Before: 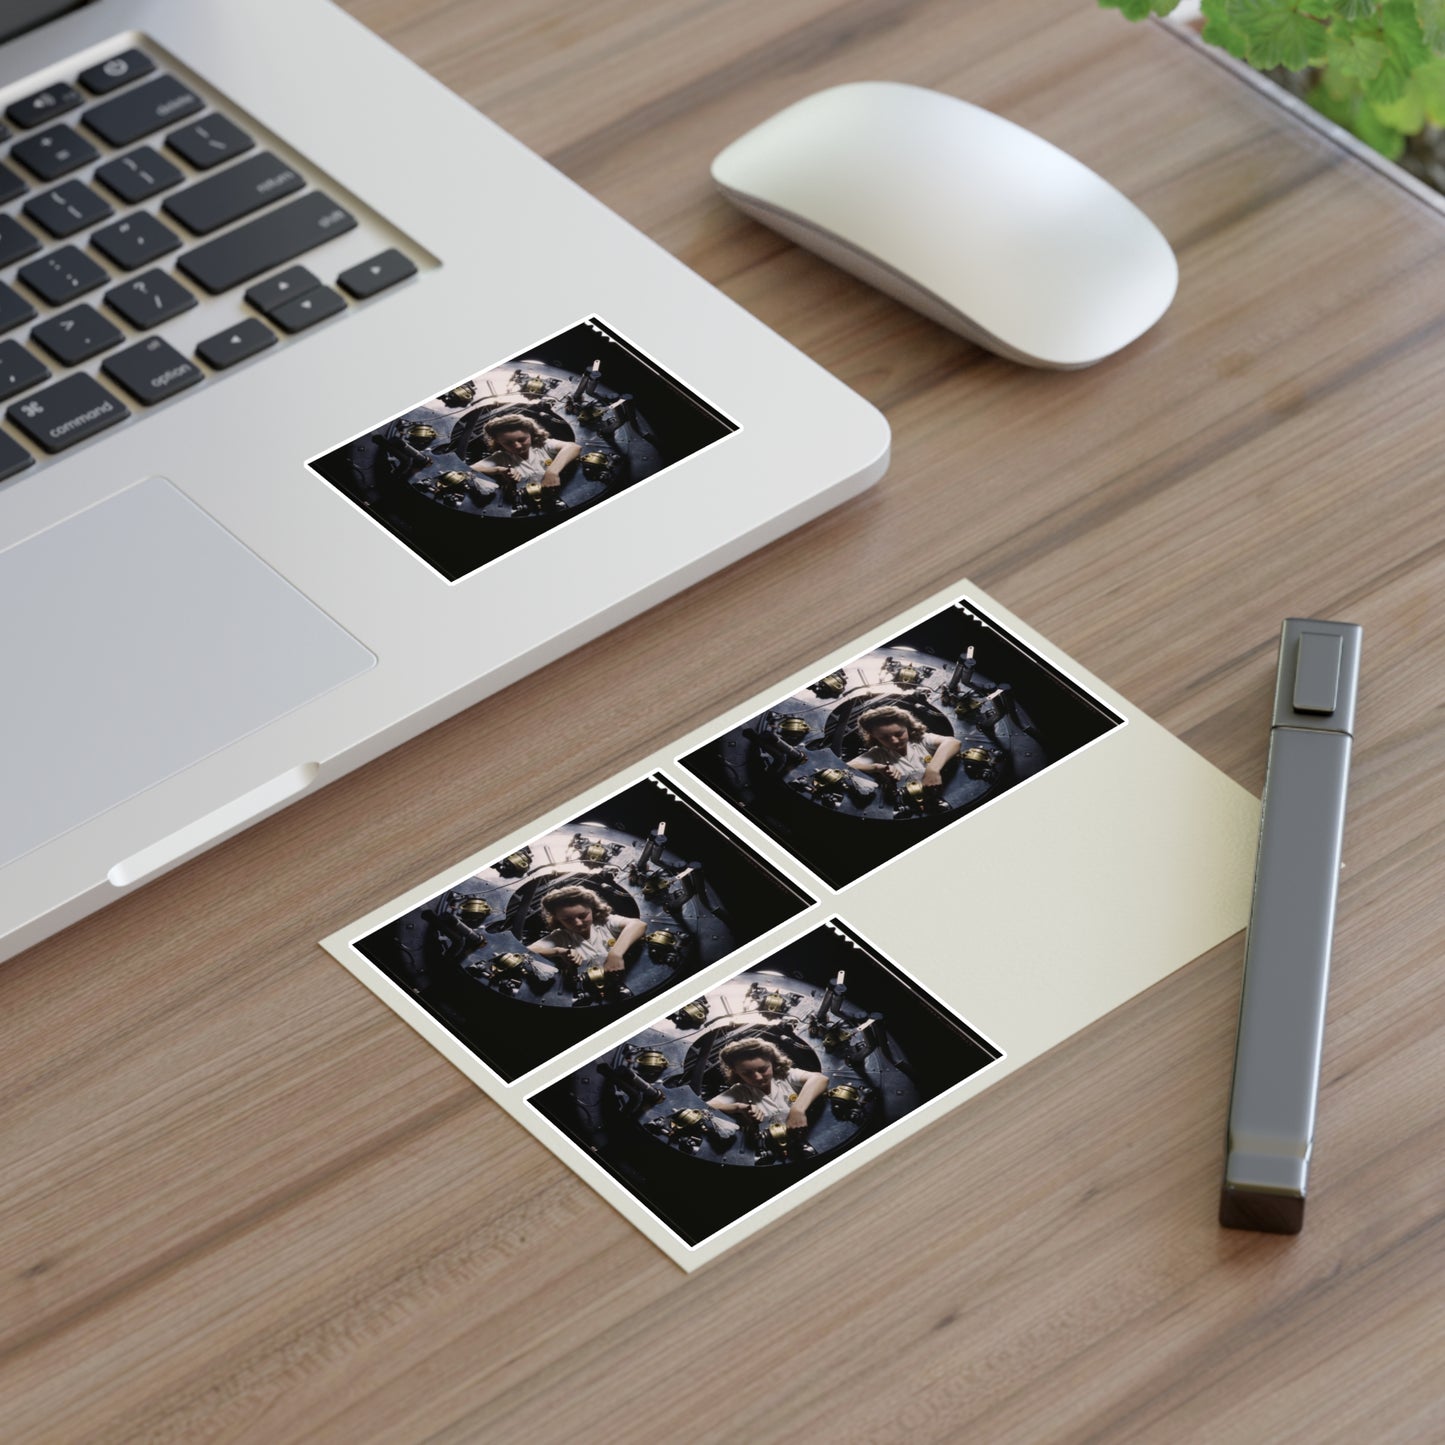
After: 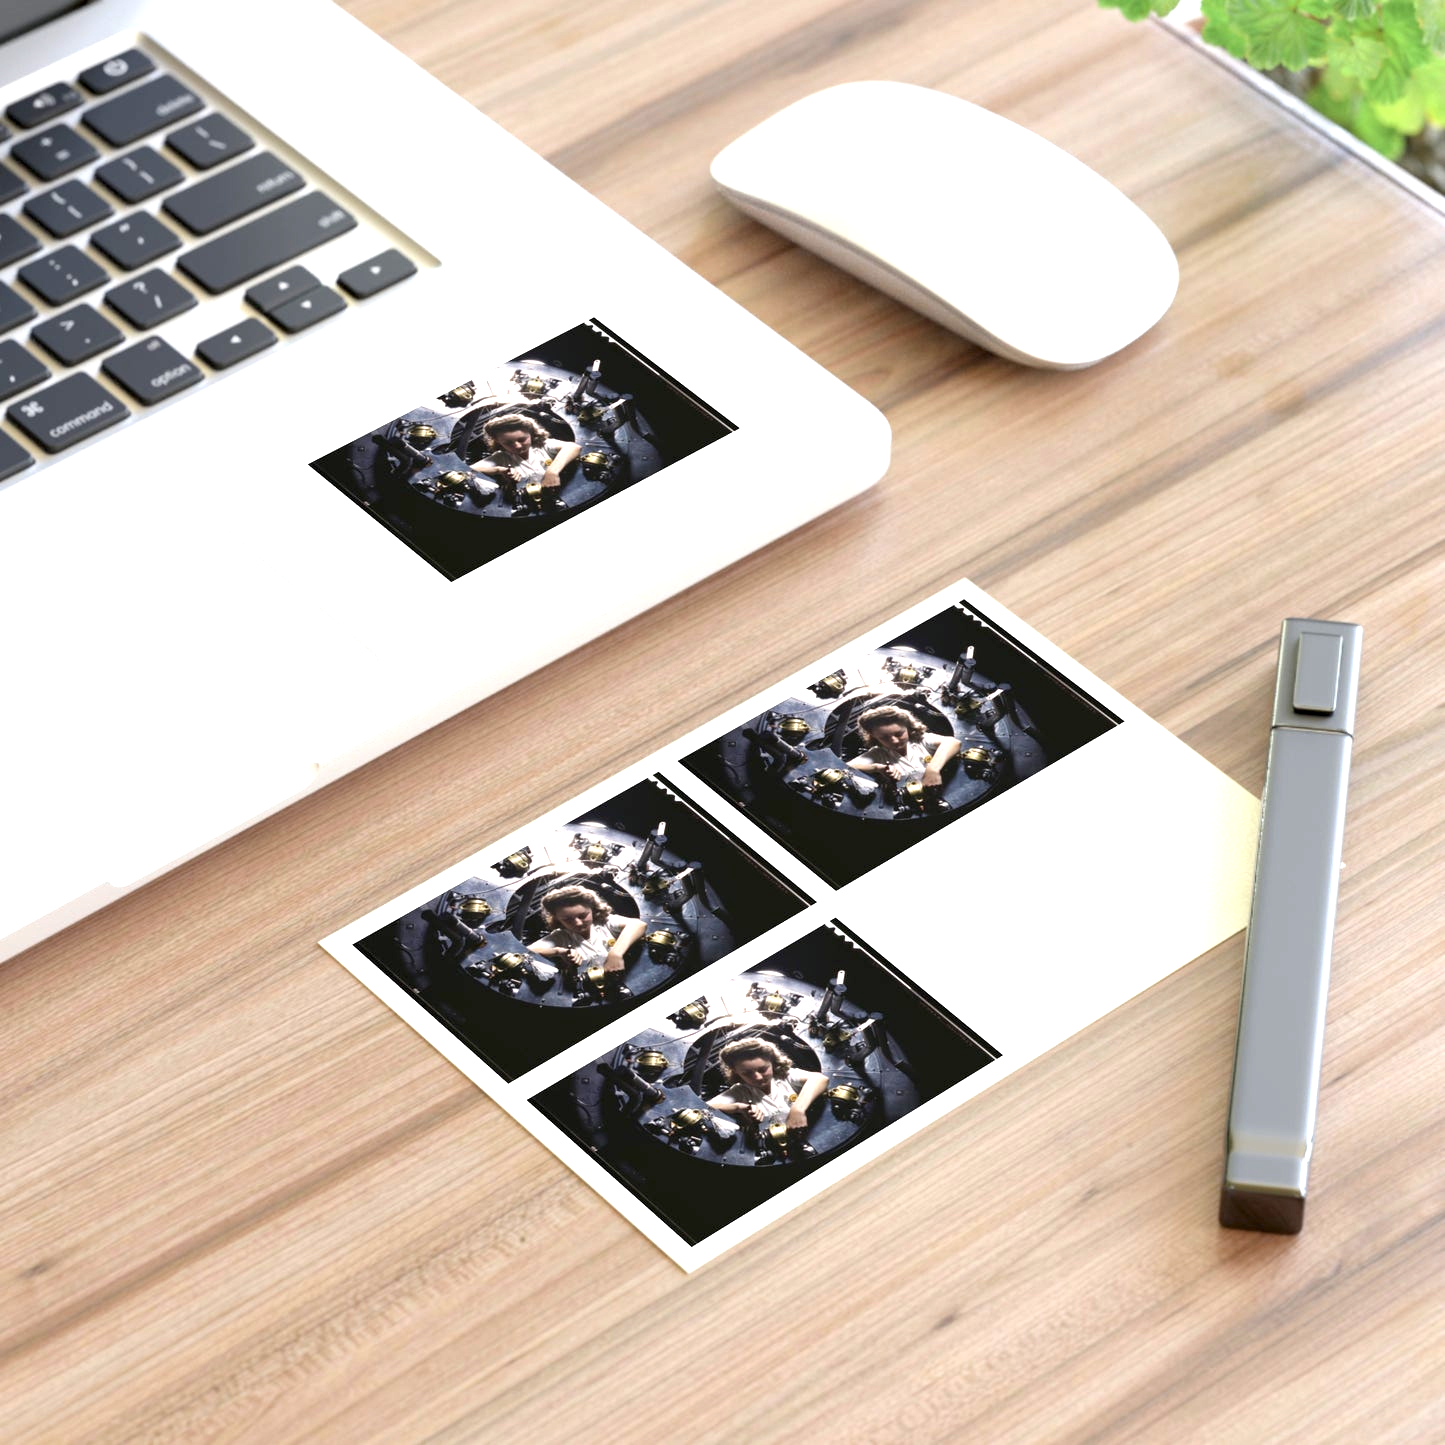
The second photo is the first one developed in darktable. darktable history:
exposure: black level correction 0.001, exposure 1.315 EV, compensate highlight preservation false
